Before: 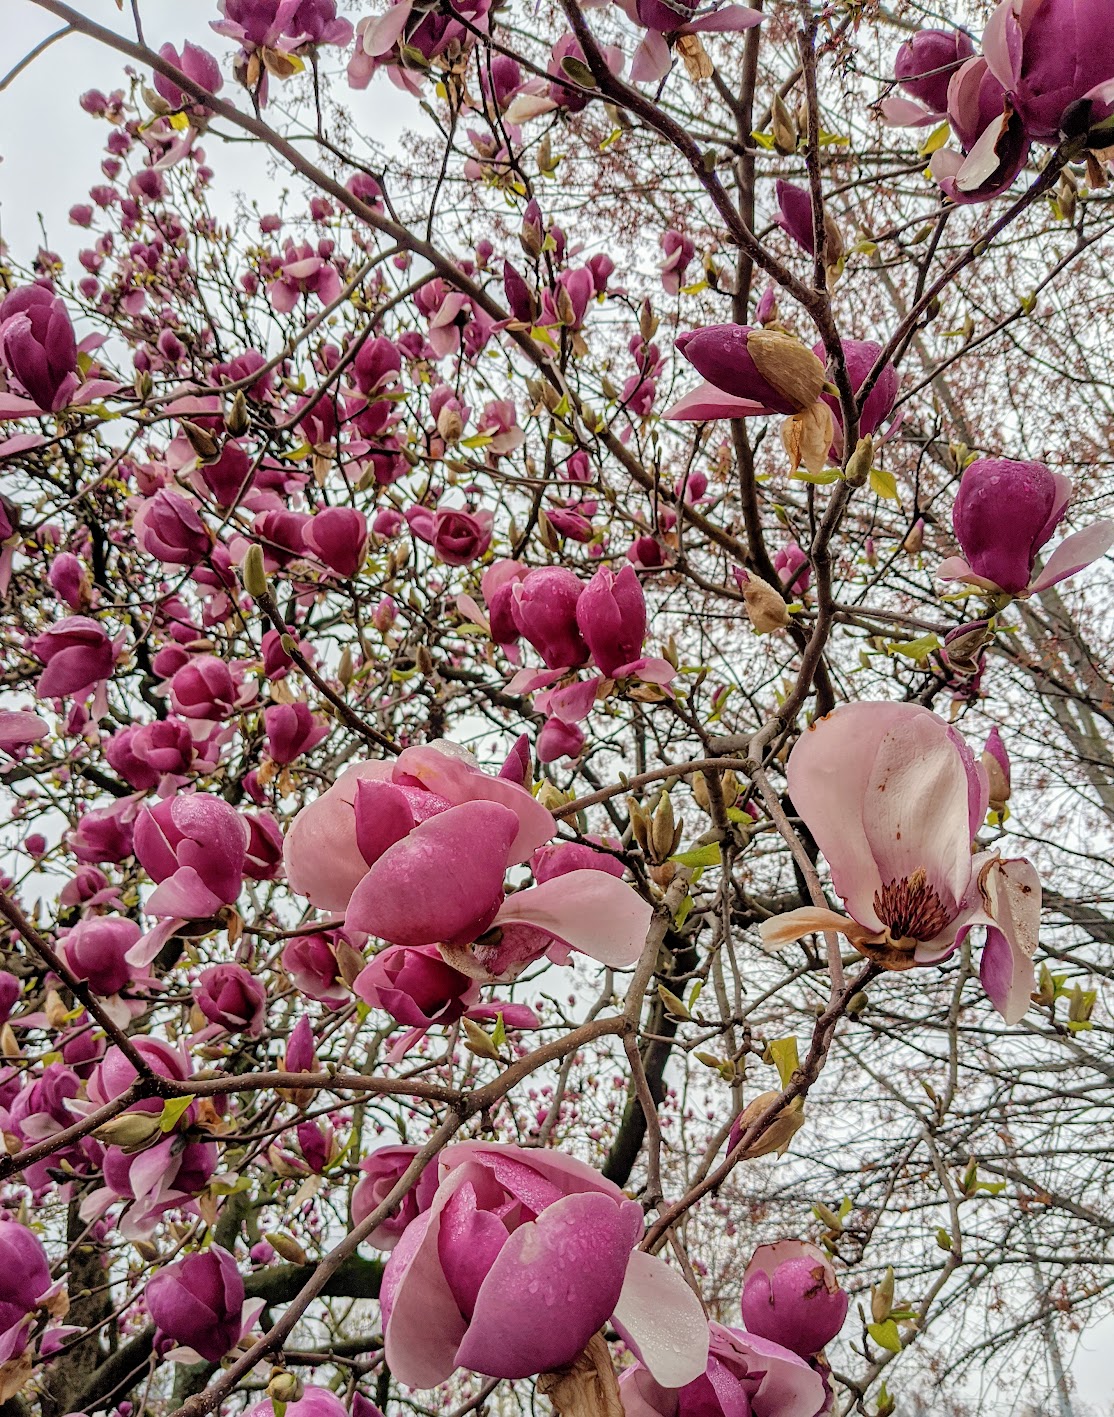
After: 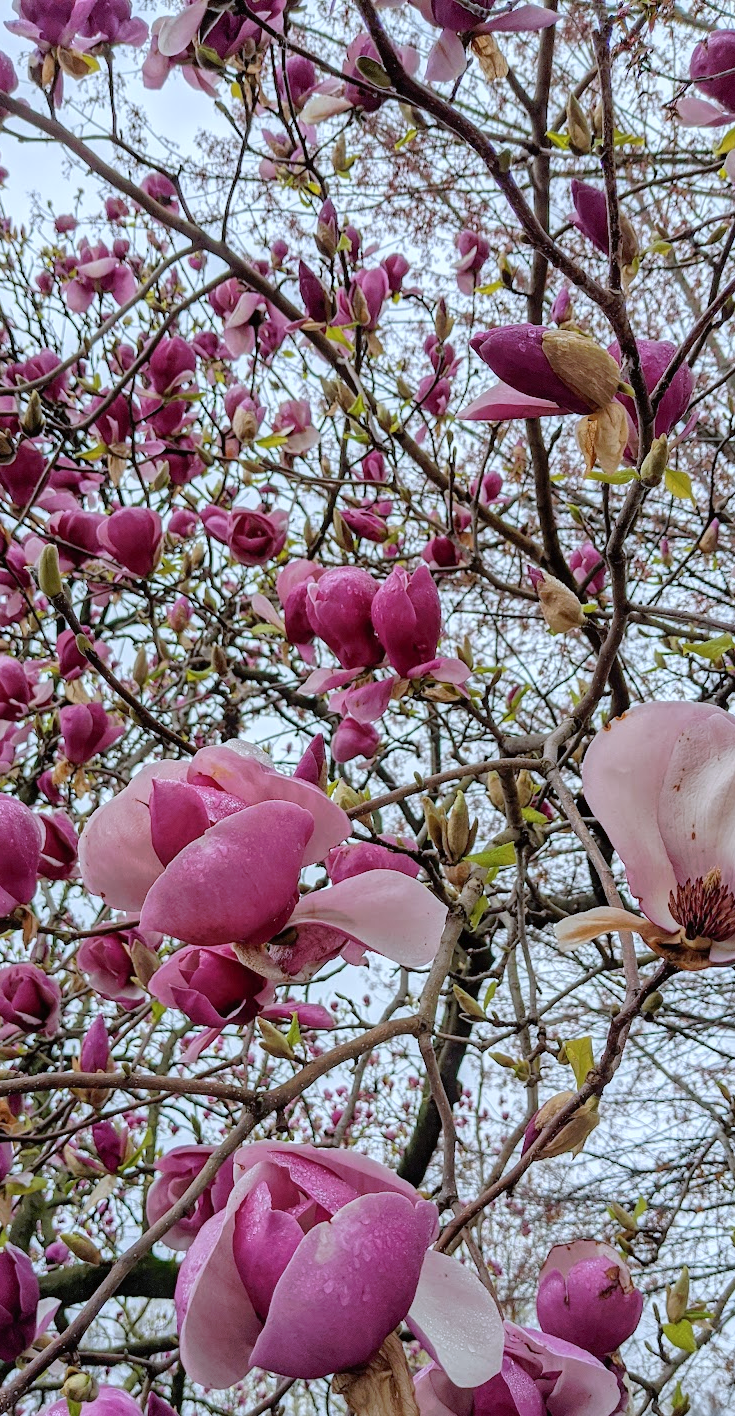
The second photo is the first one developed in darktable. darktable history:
white balance: red 0.931, blue 1.11
tone curve: curves: ch0 [(0, 0) (0.003, 0.013) (0.011, 0.017) (0.025, 0.028) (0.044, 0.049) (0.069, 0.07) (0.1, 0.103) (0.136, 0.143) (0.177, 0.186) (0.224, 0.232) (0.277, 0.282) (0.335, 0.333) (0.399, 0.405) (0.468, 0.477) (0.543, 0.54) (0.623, 0.627) (0.709, 0.709) (0.801, 0.798) (0.898, 0.902) (1, 1)], preserve colors none
crop and rotate: left 18.442%, right 15.508%
